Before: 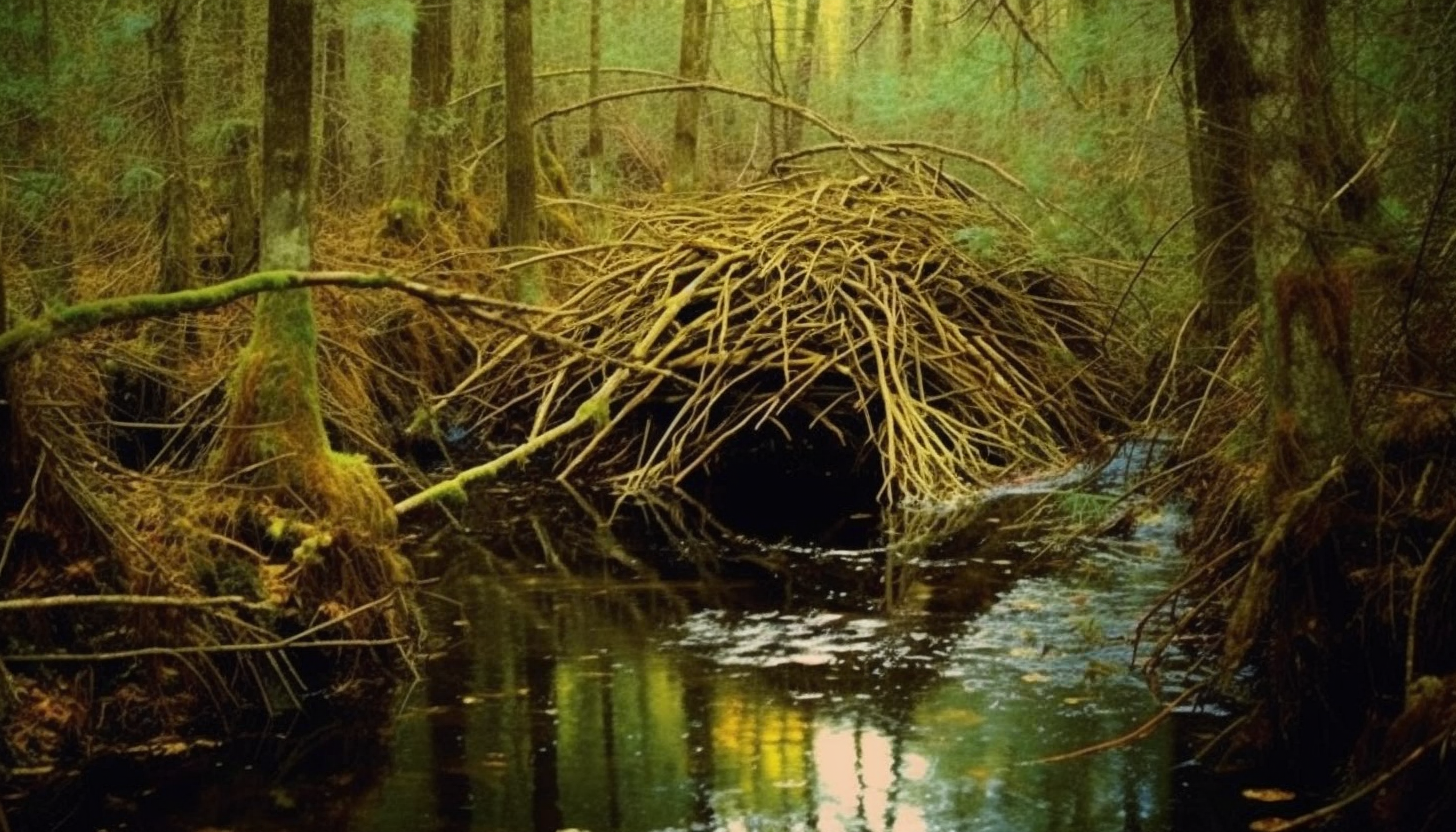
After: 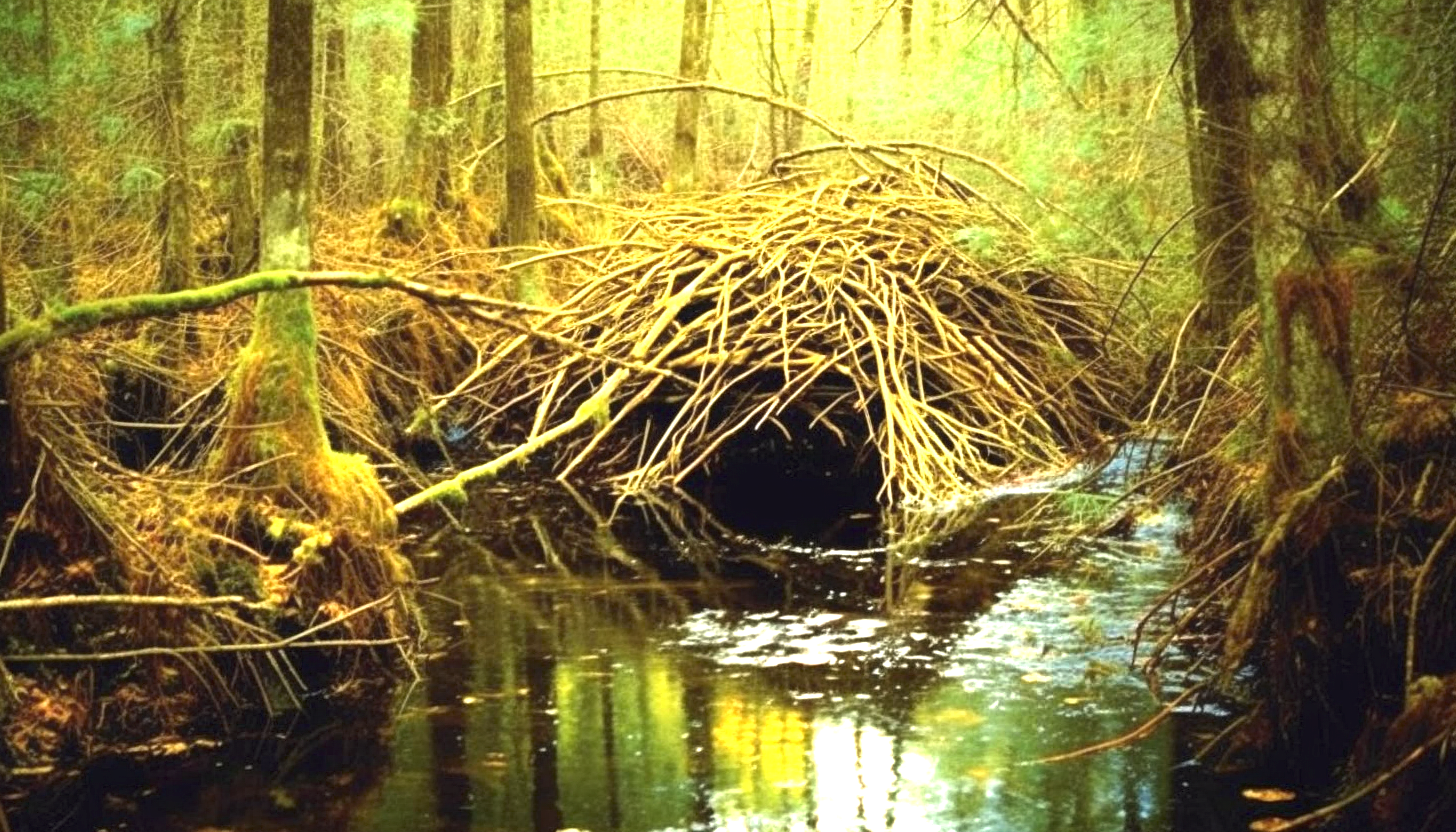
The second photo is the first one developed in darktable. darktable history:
exposure: black level correction 0, exposure 1.756 EV, compensate highlight preservation false
